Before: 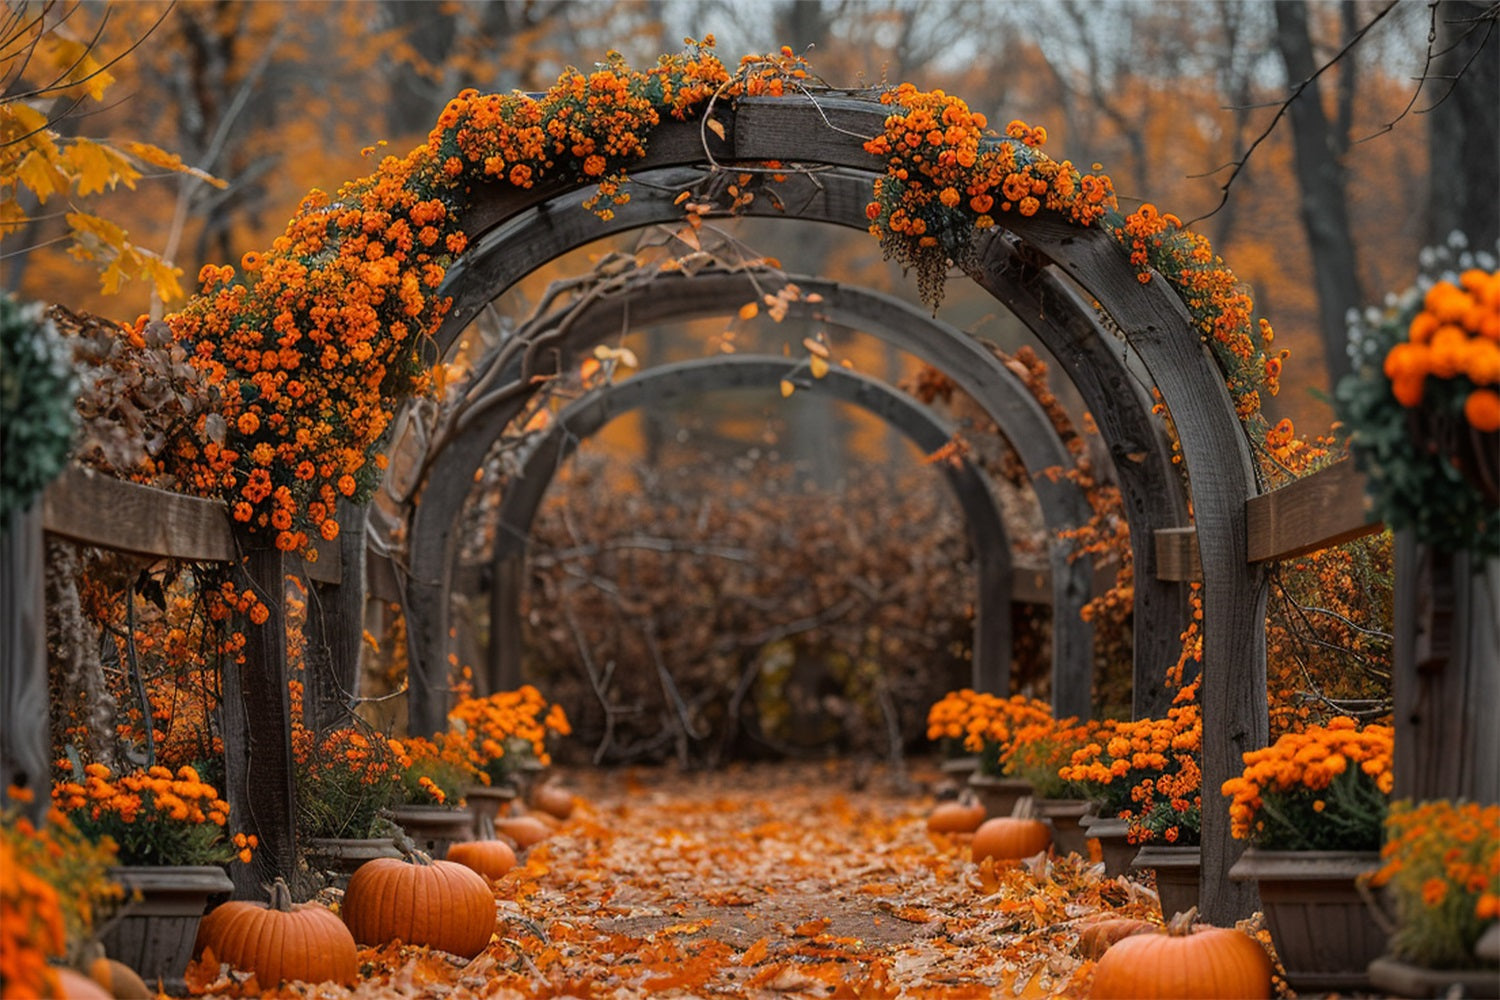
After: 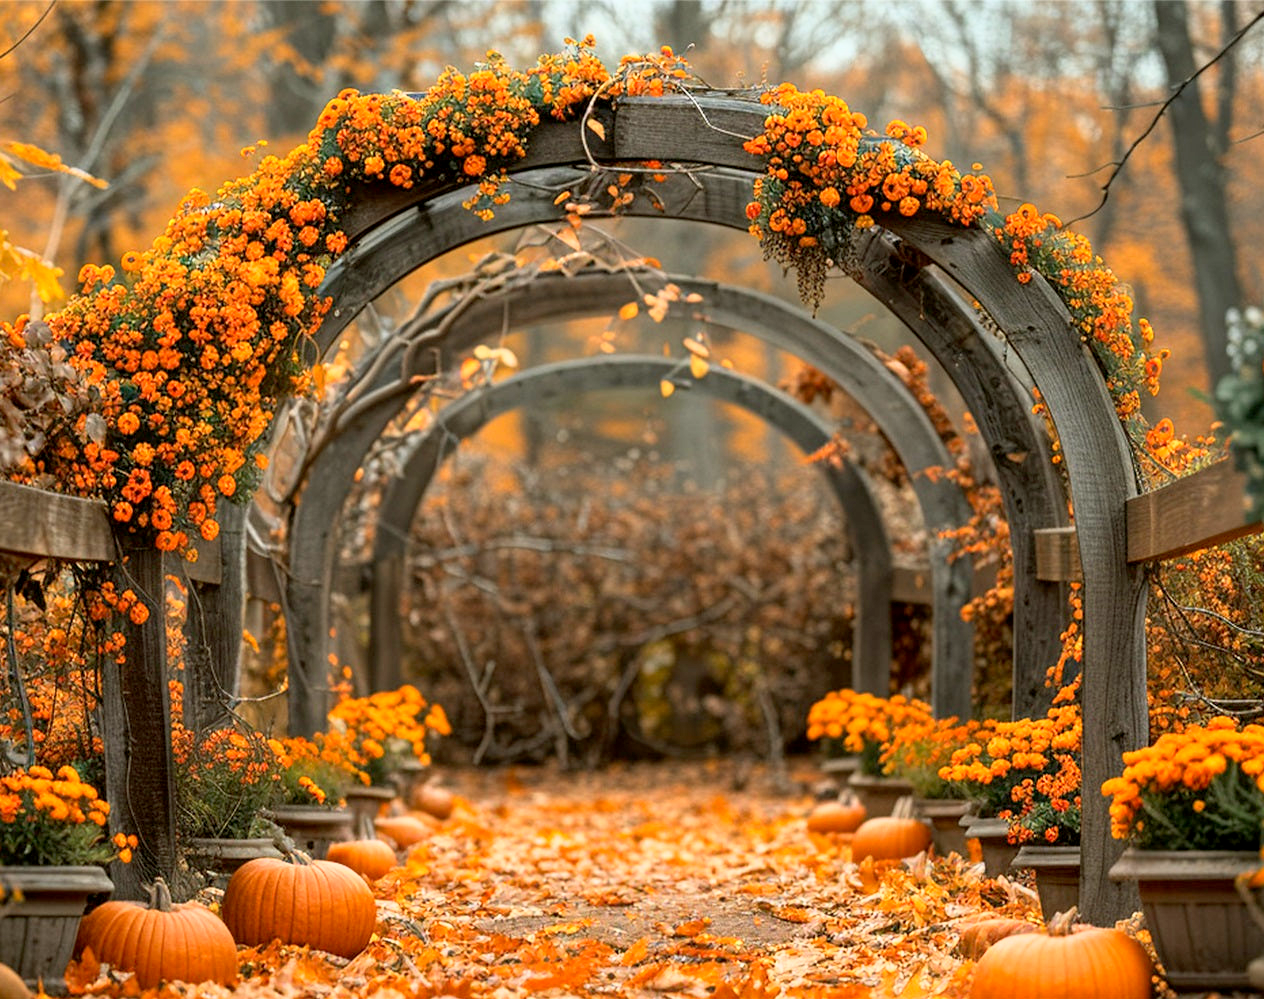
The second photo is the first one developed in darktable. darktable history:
base curve: curves: ch0 [(0, 0) (0.557, 0.834) (1, 1)]
exposure: black level correction 0.005, exposure 0.417 EV, compensate highlight preservation false
crop: left 8.026%, right 7.374%
color balance: mode lift, gamma, gain (sRGB), lift [1.04, 1, 1, 0.97], gamma [1.01, 1, 1, 0.97], gain [0.96, 1, 1, 0.97]
